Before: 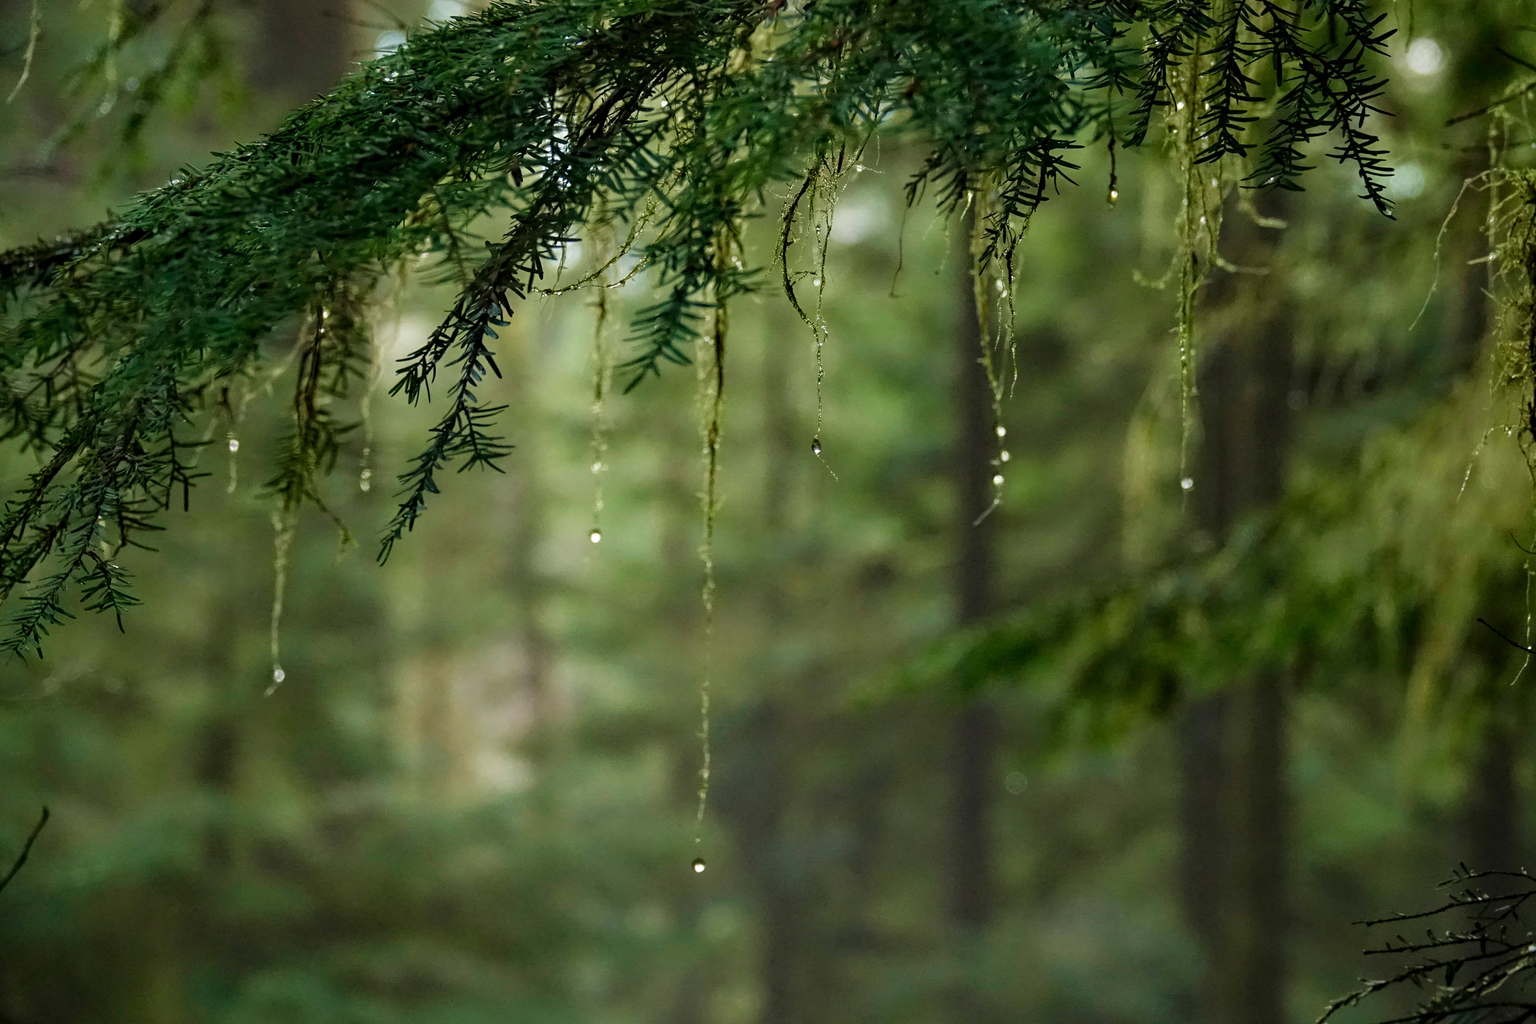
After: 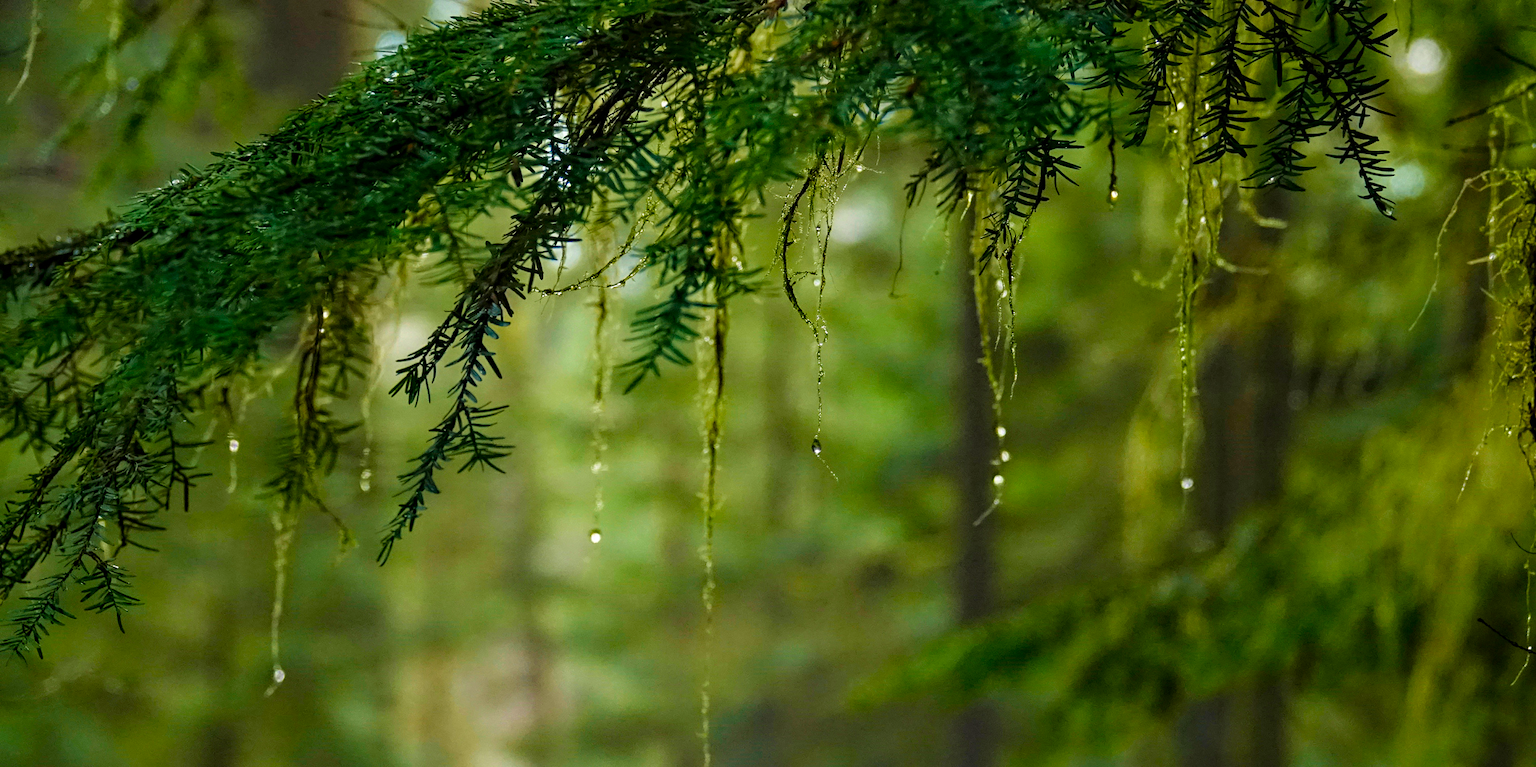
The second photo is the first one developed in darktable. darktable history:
crop: bottom 24.985%
velvia: strength 32.06%, mid-tones bias 0.205
